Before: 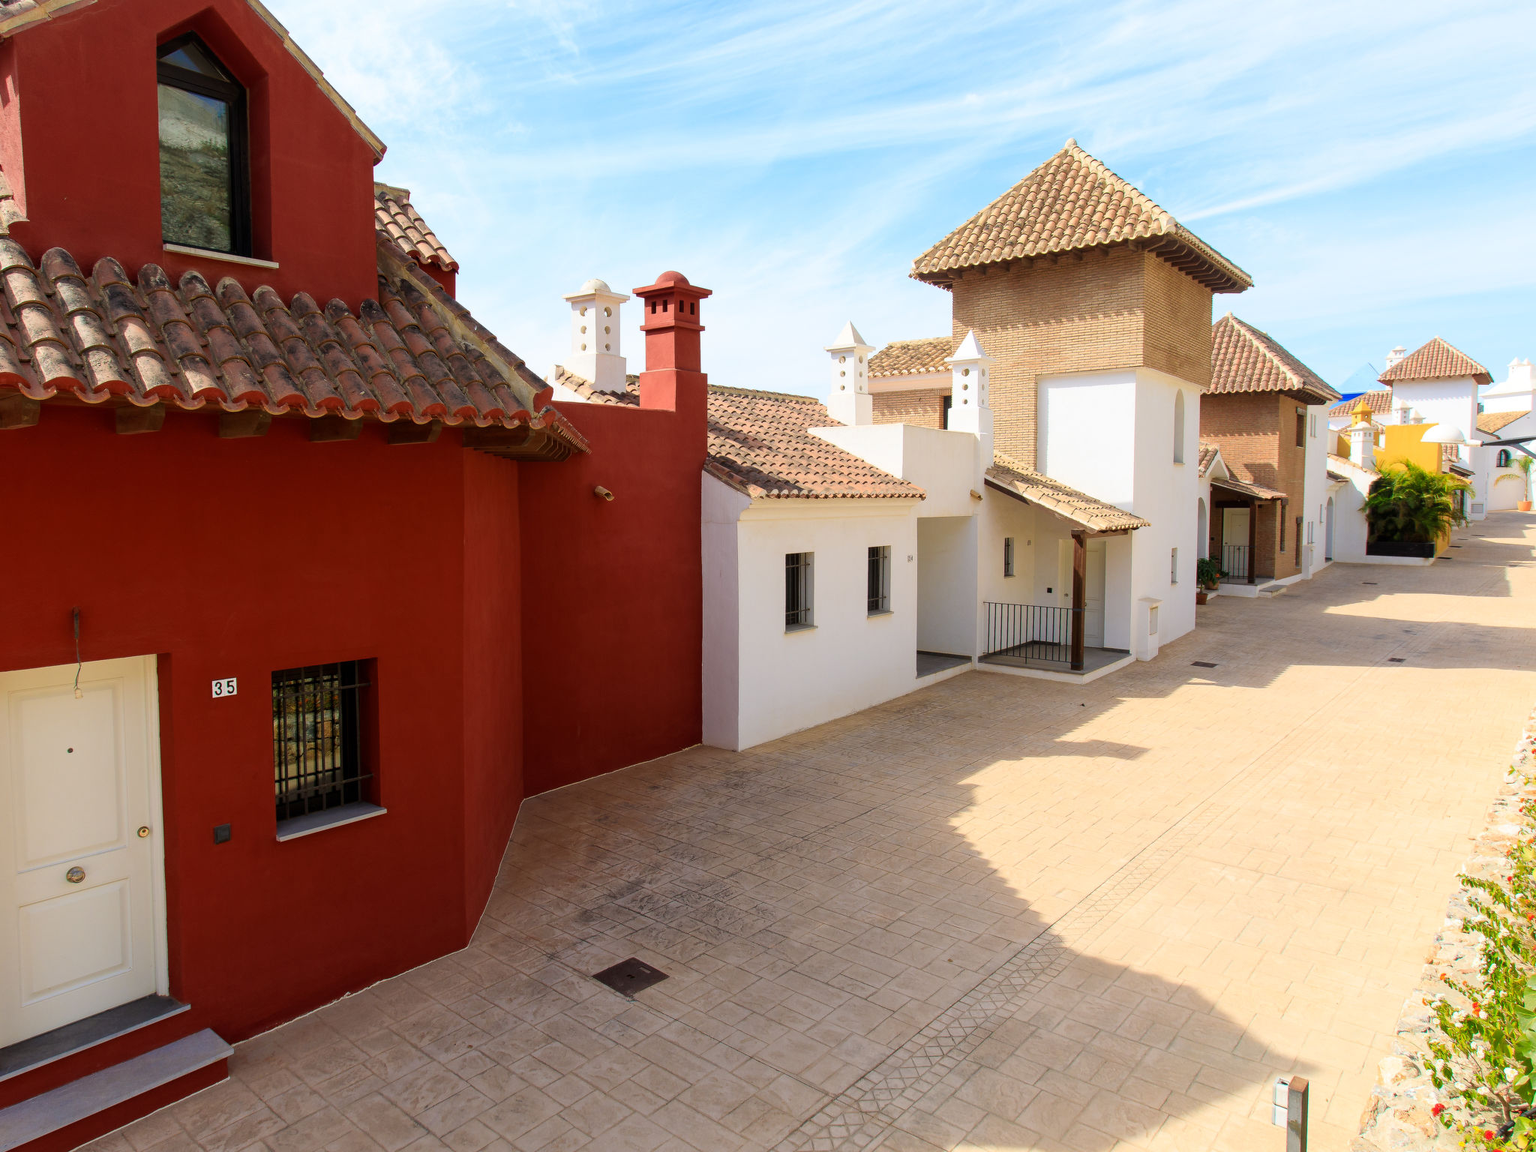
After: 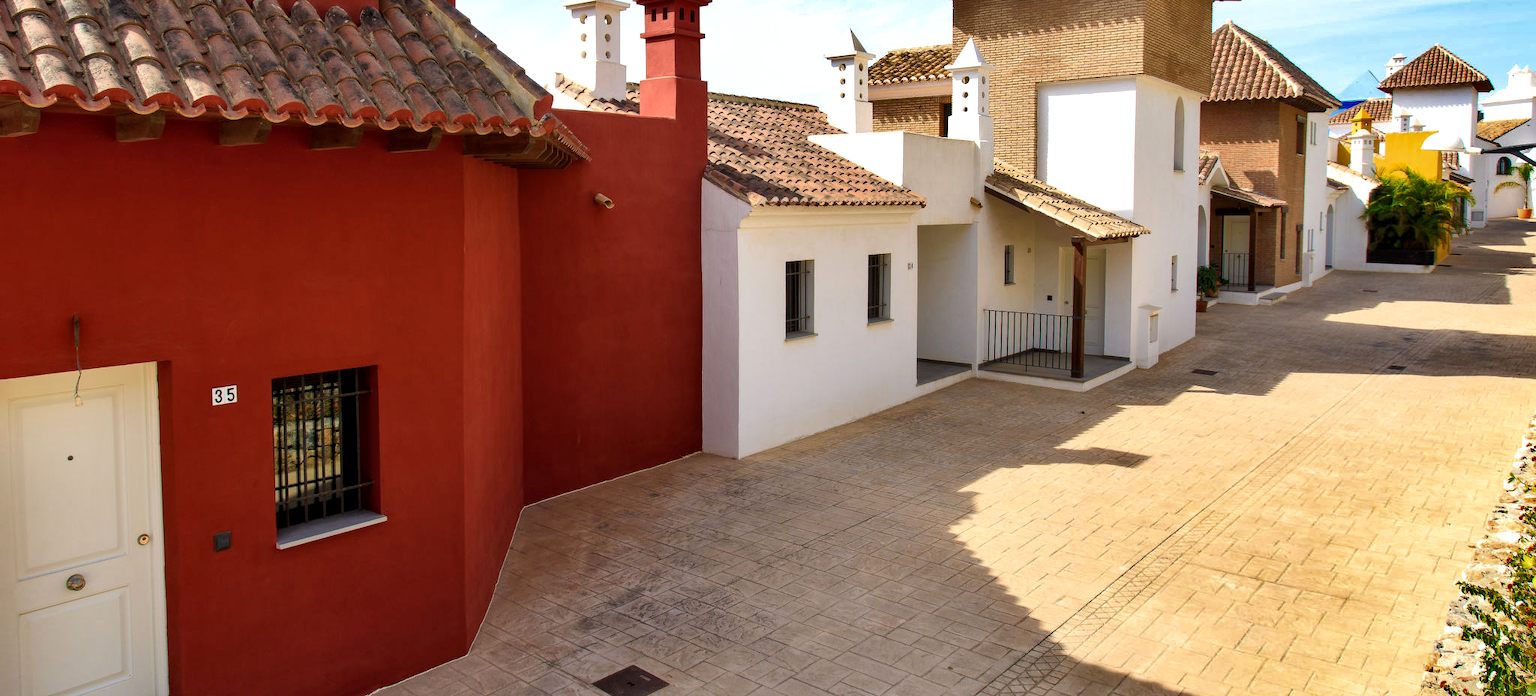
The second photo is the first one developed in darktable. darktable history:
local contrast: highlights 100%, shadows 101%, detail 120%, midtone range 0.2
levels: levels [0, 0.48, 0.961]
shadows and highlights: radius 105.79, shadows 40.68, highlights -72.61, low approximation 0.01, soften with gaussian
crop and rotate: top 25.436%, bottom 14.021%
